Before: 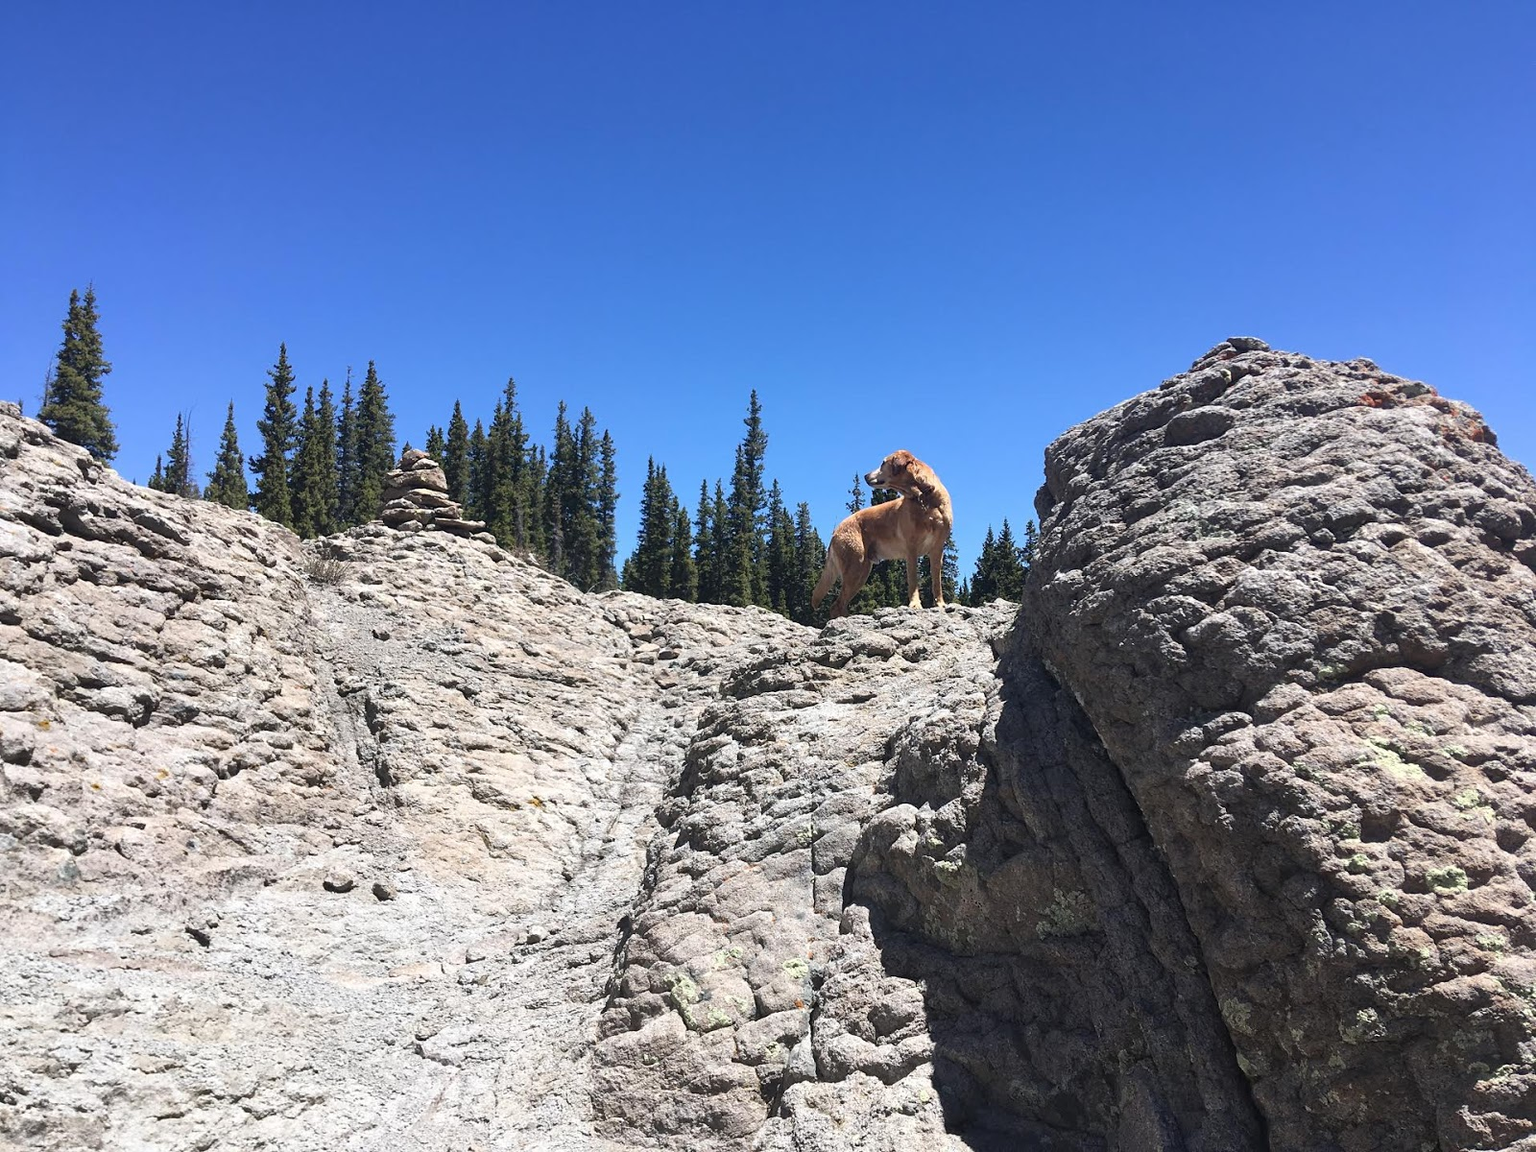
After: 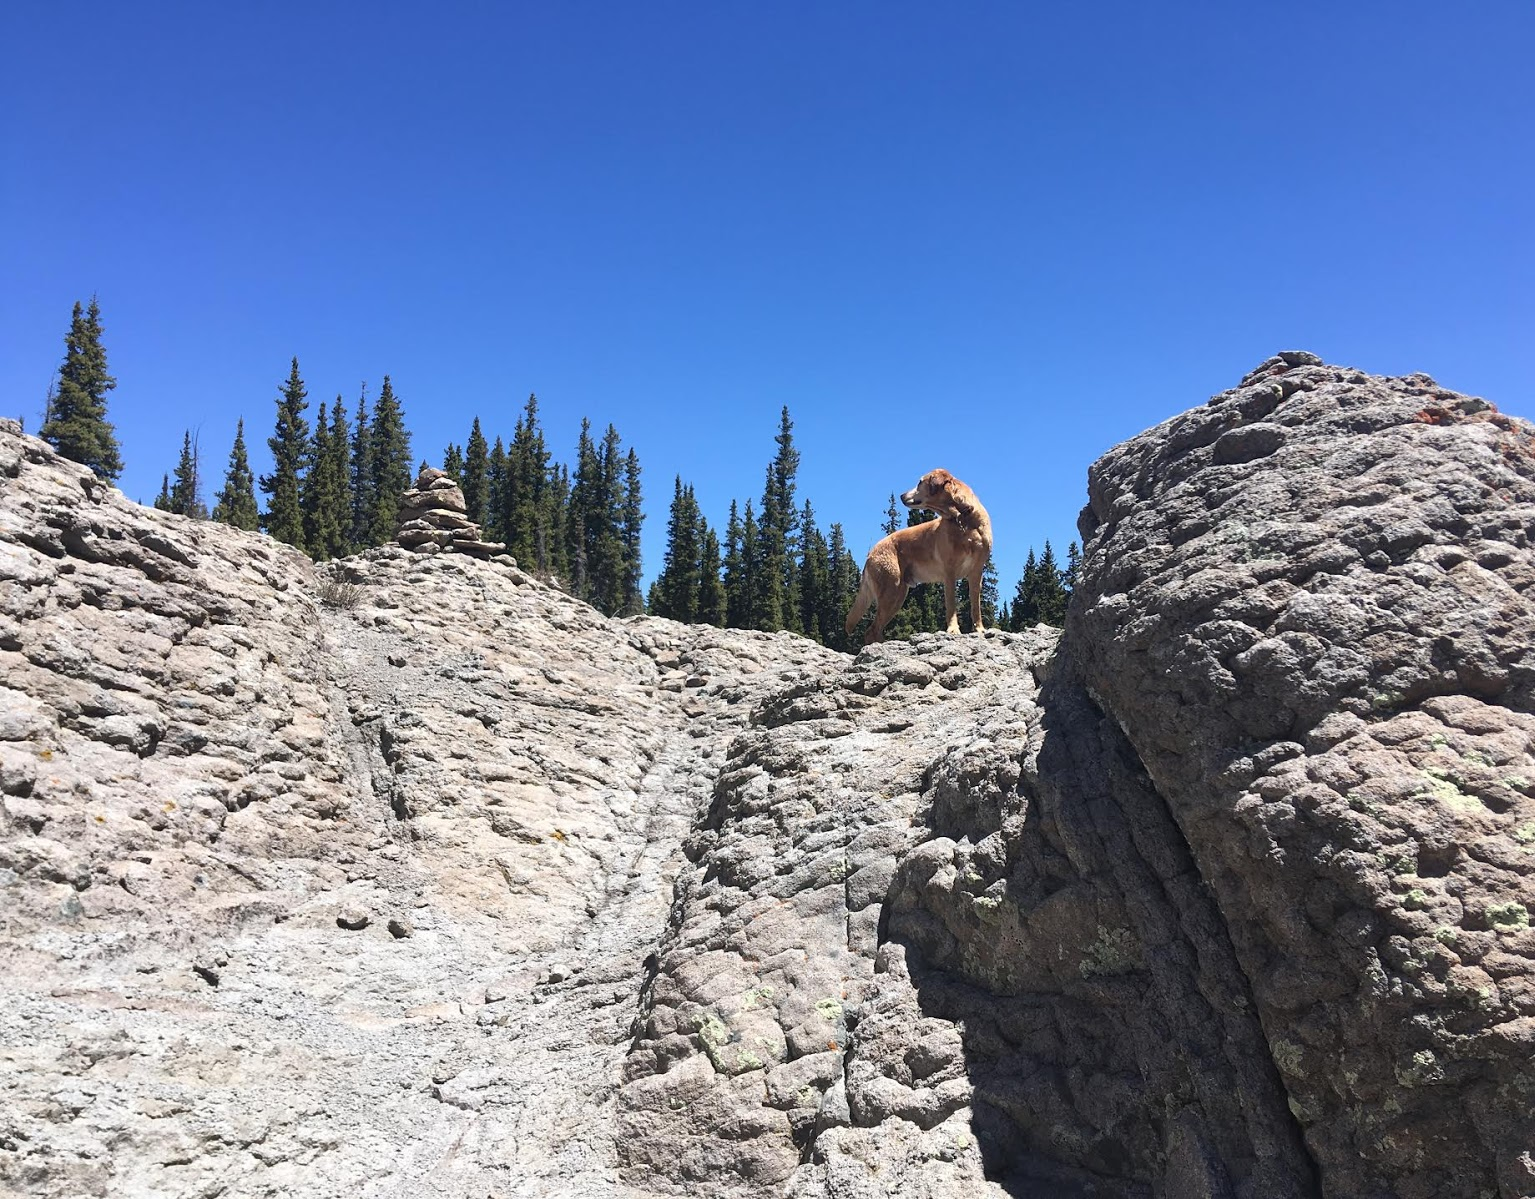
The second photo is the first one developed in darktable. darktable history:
crop: right 4.022%, bottom 0.017%
